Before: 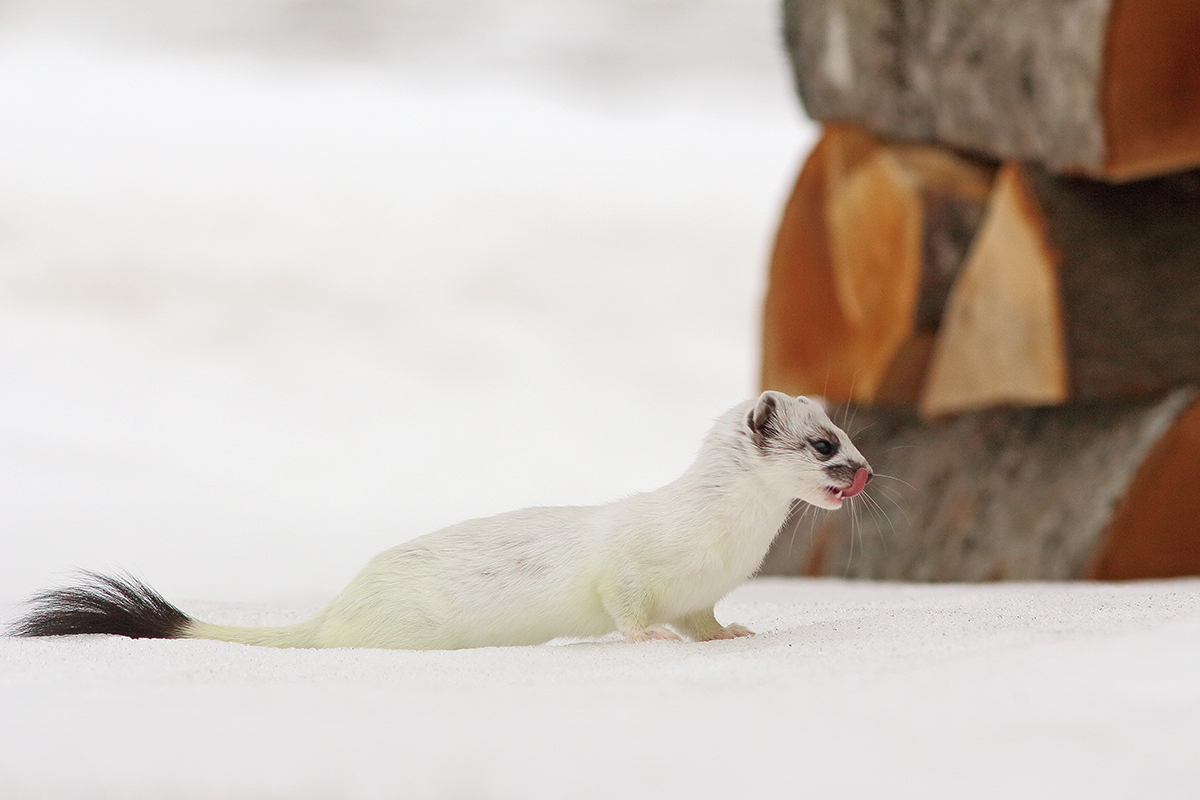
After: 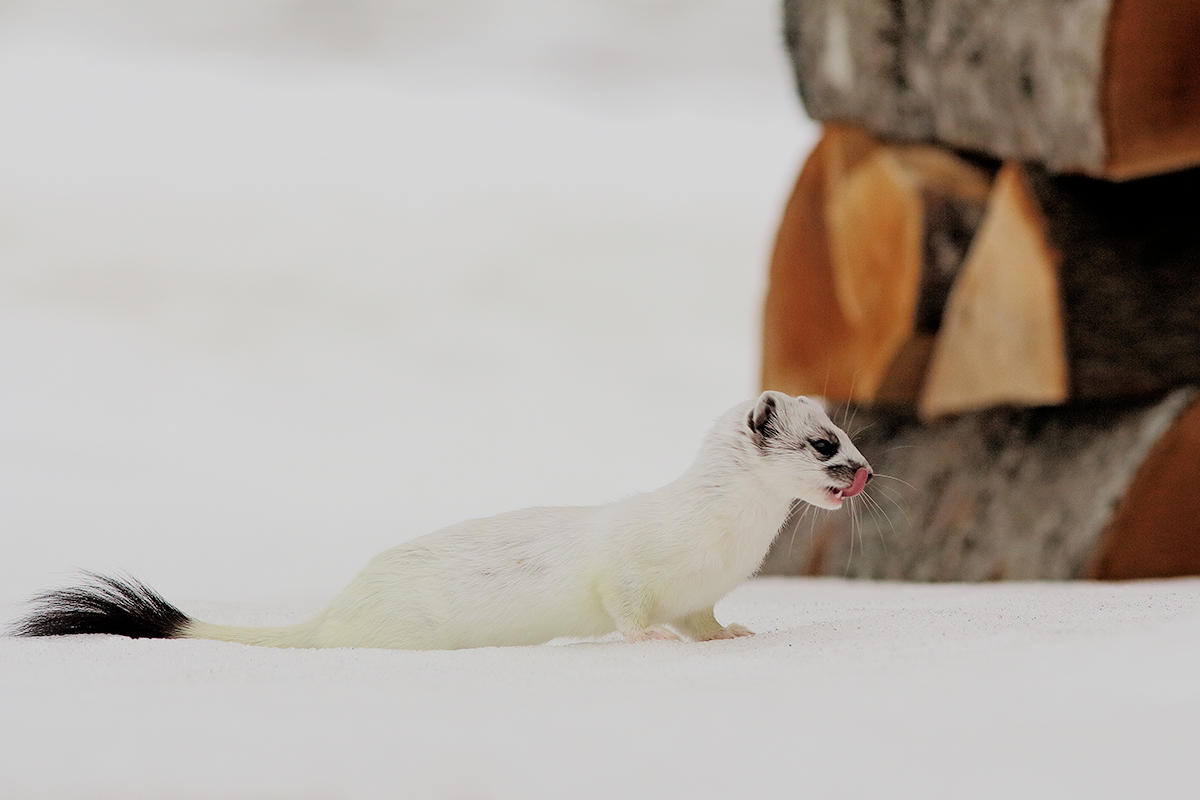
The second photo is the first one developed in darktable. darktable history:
filmic rgb: black relative exposure -4.39 EV, white relative exposure 5.03 EV, hardness 2.22, latitude 40.97%, contrast 1.153, highlights saturation mix 10.57%, shadows ↔ highlights balance 0.781%
